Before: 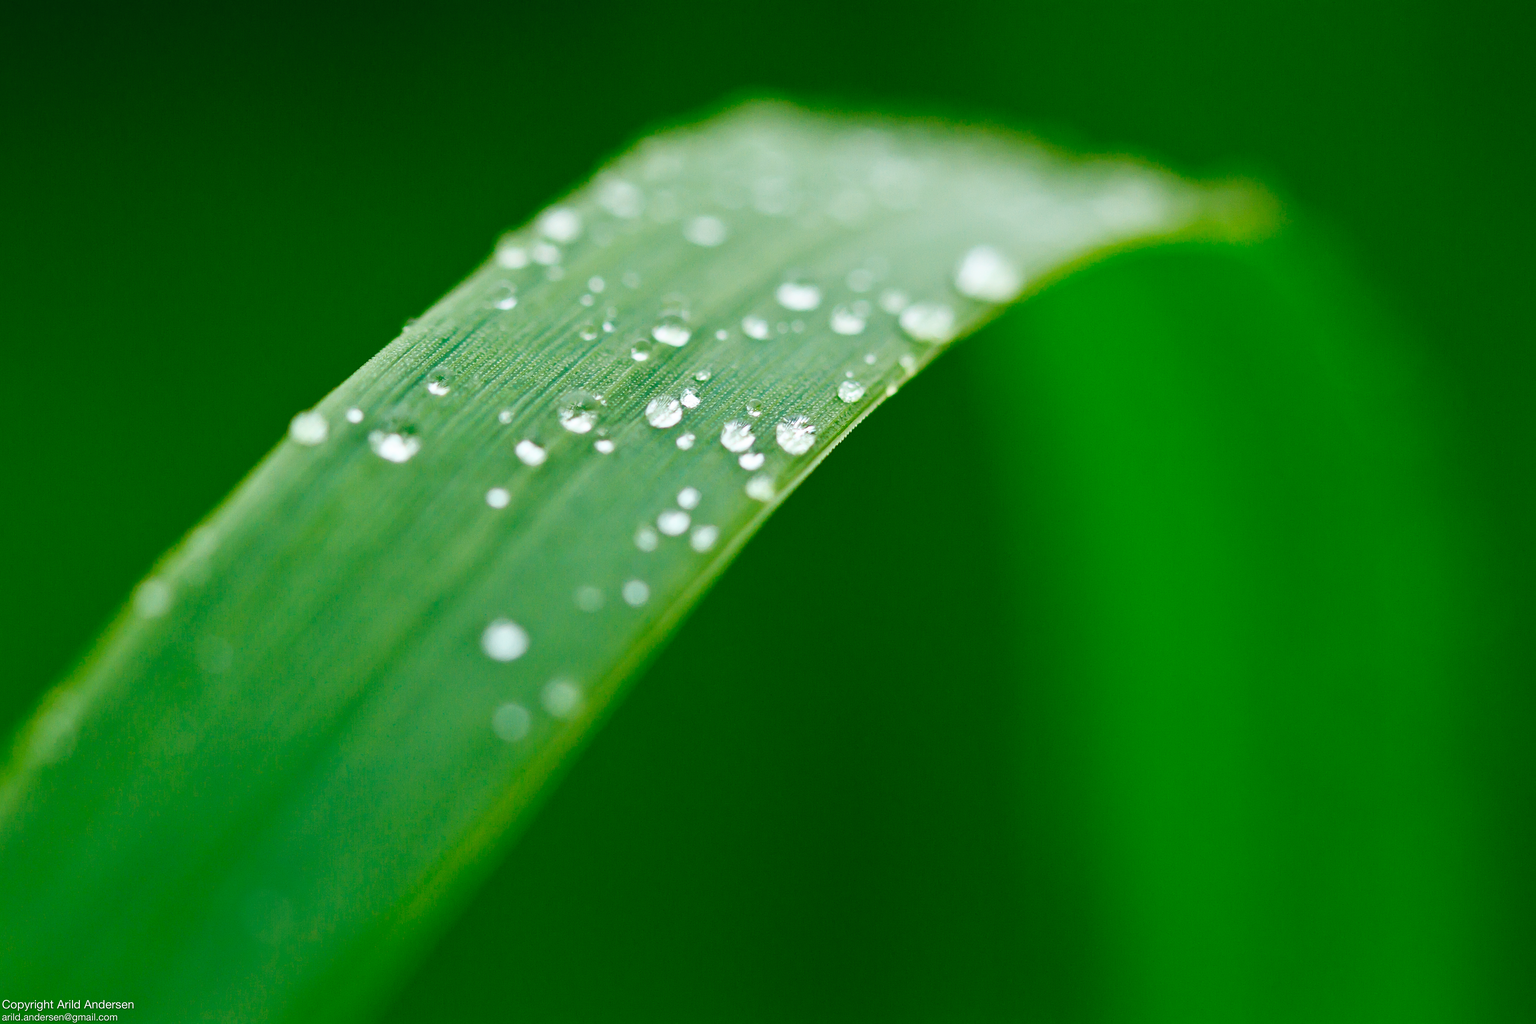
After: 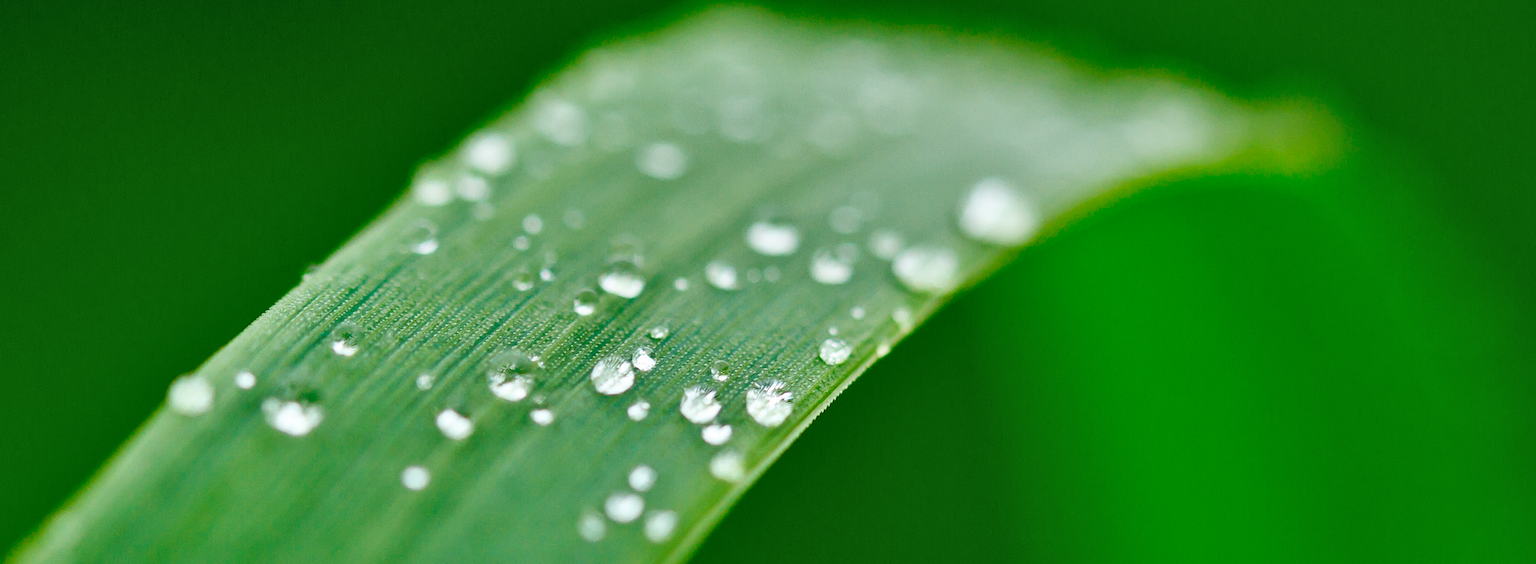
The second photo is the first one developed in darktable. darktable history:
shadows and highlights: radius 118.15, shadows 41.88, highlights -61.93, soften with gaussian
crop and rotate: left 9.678%, top 9.389%, right 6.147%, bottom 44.186%
